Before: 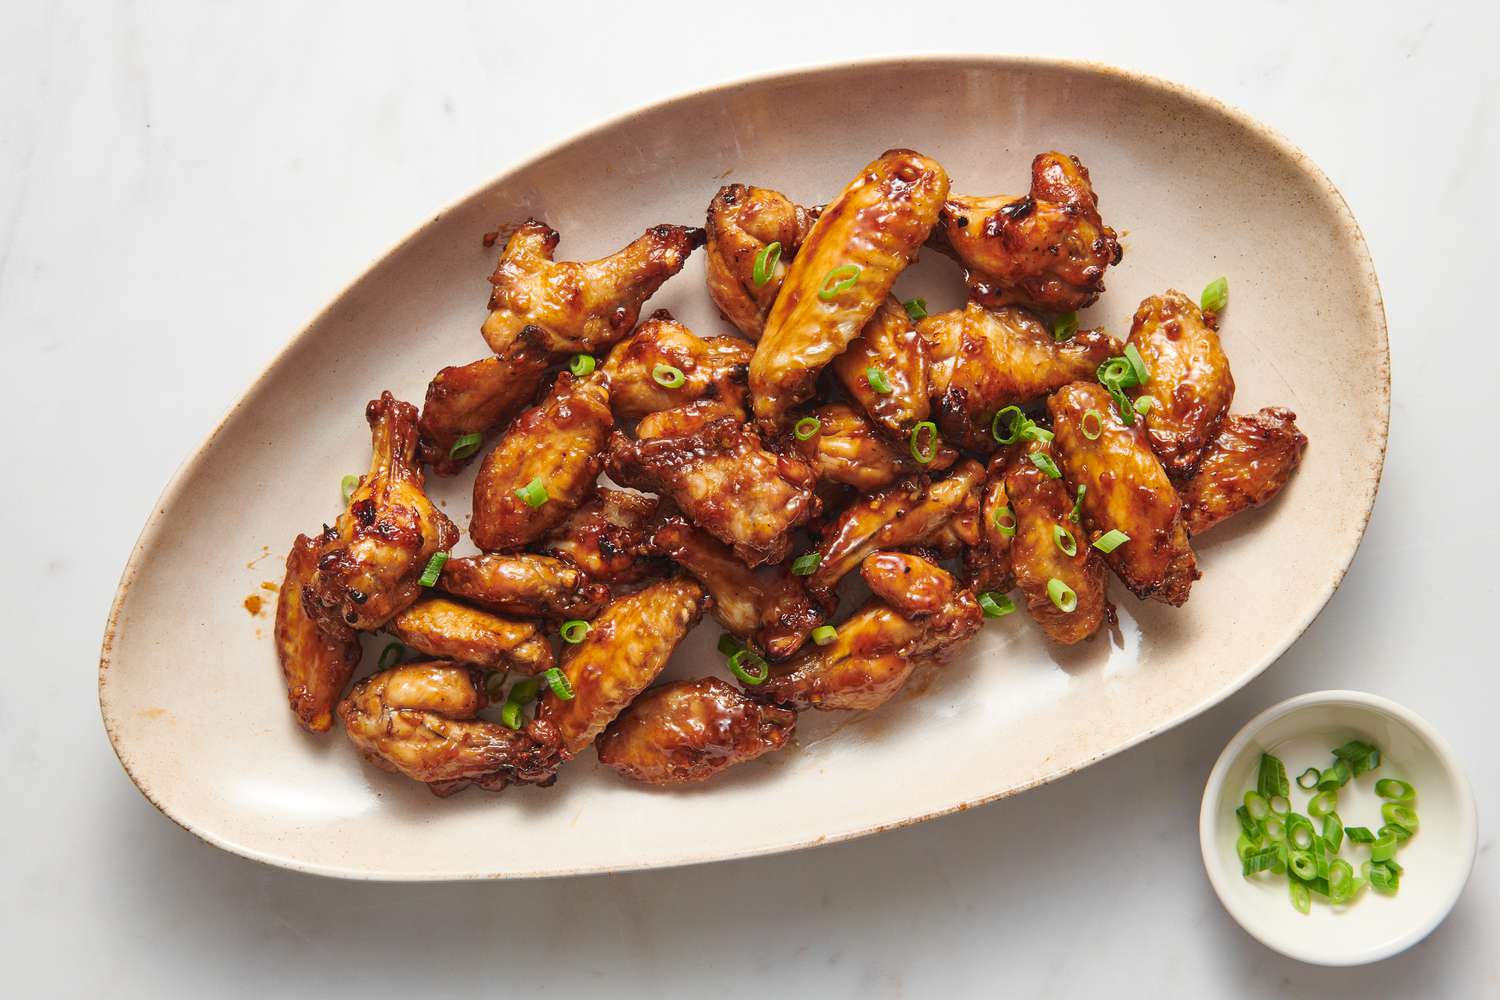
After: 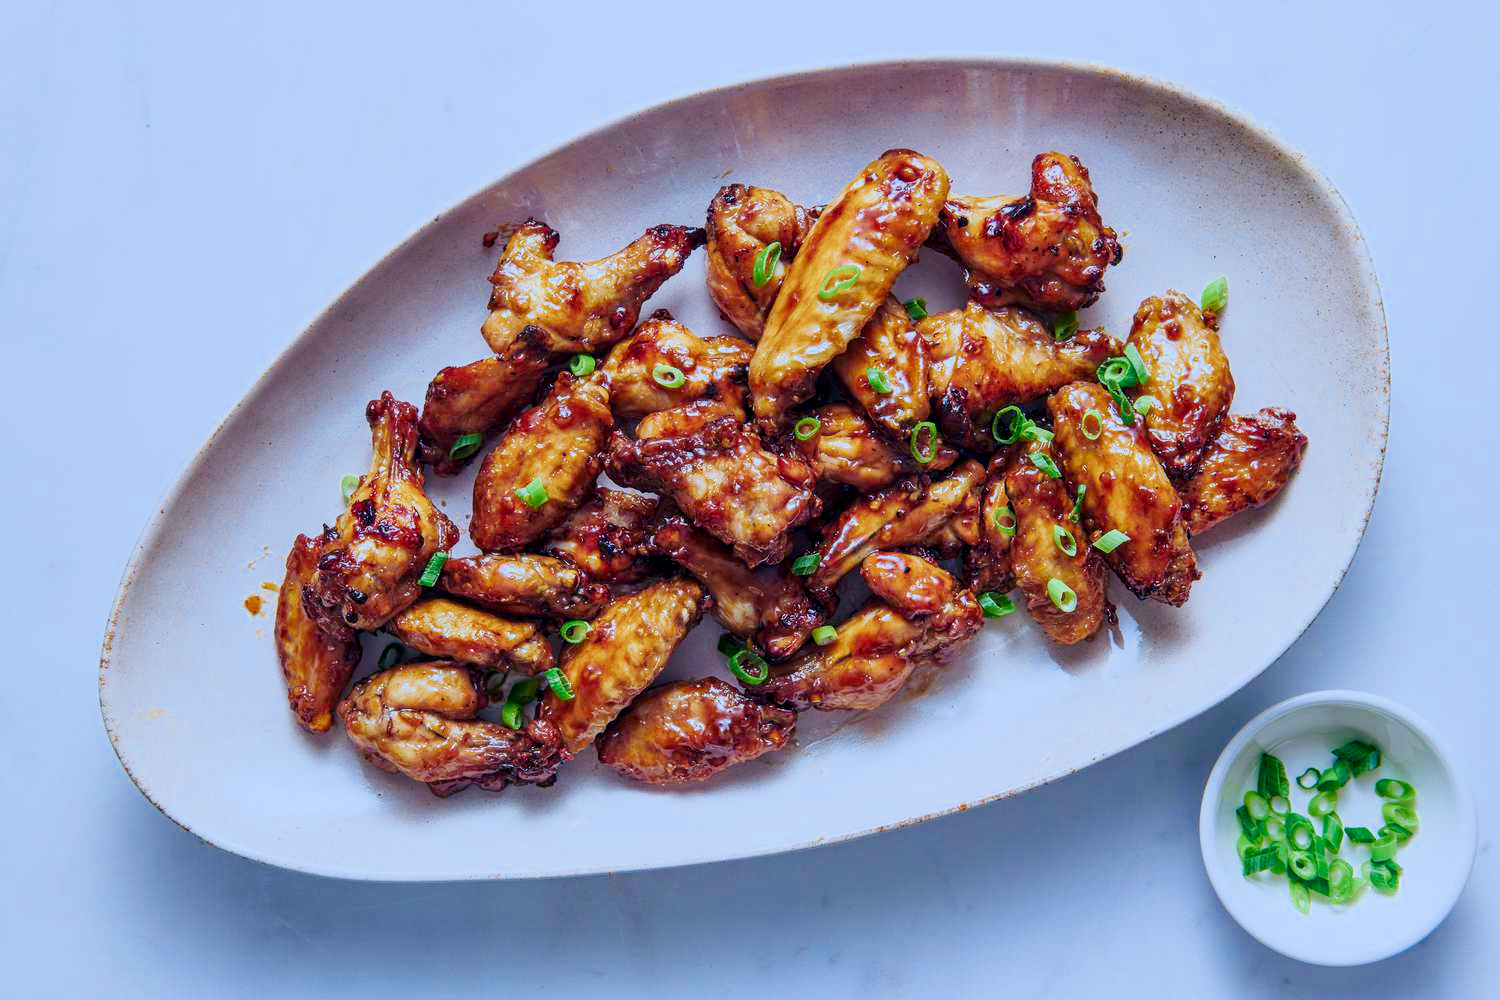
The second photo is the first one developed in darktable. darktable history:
filmic rgb "scene-referred default": black relative exposure -7.65 EV, white relative exposure 4.56 EV, hardness 3.61
local contrast: on, module defaults
velvia: strength 9.25%
color calibration: illuminant custom, x 0.423, y 0.403, temperature 3219.46 K
color balance rgb: shadows lift › chroma 4.21%, shadows lift › hue 252.22°, highlights gain › chroma 1.36%, highlights gain › hue 50.24°, perceptual saturation grading › mid-tones 6.33%, perceptual saturation grading › shadows 72.44%, perceptual brilliance grading › highlights 11.59%, contrast 5.05%
